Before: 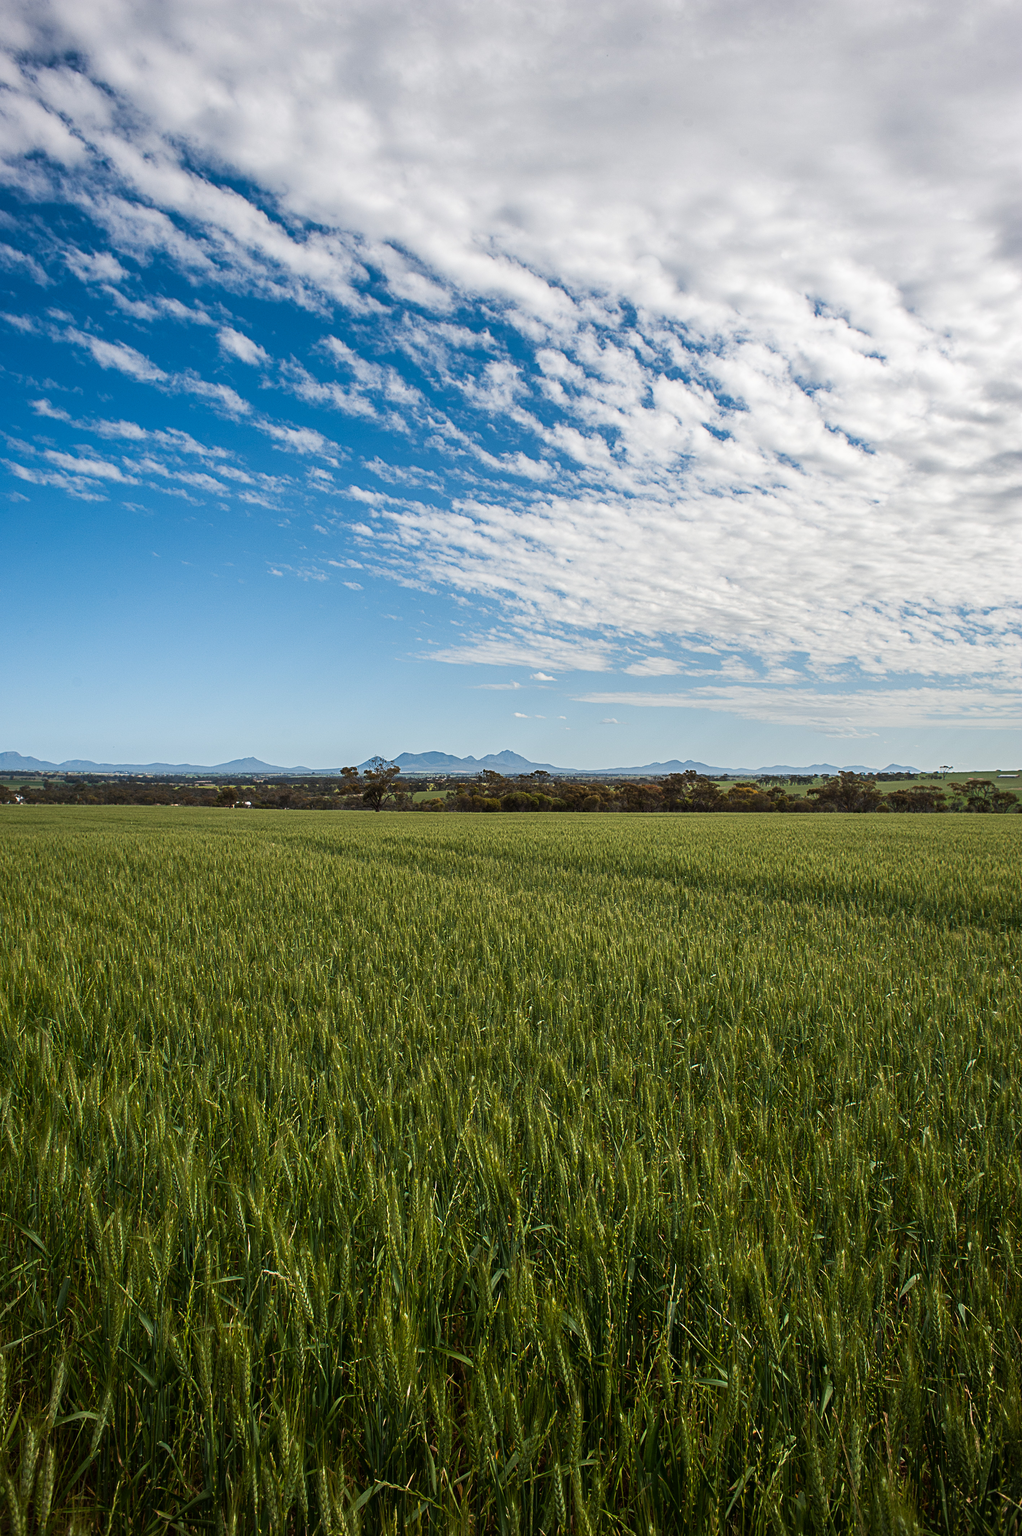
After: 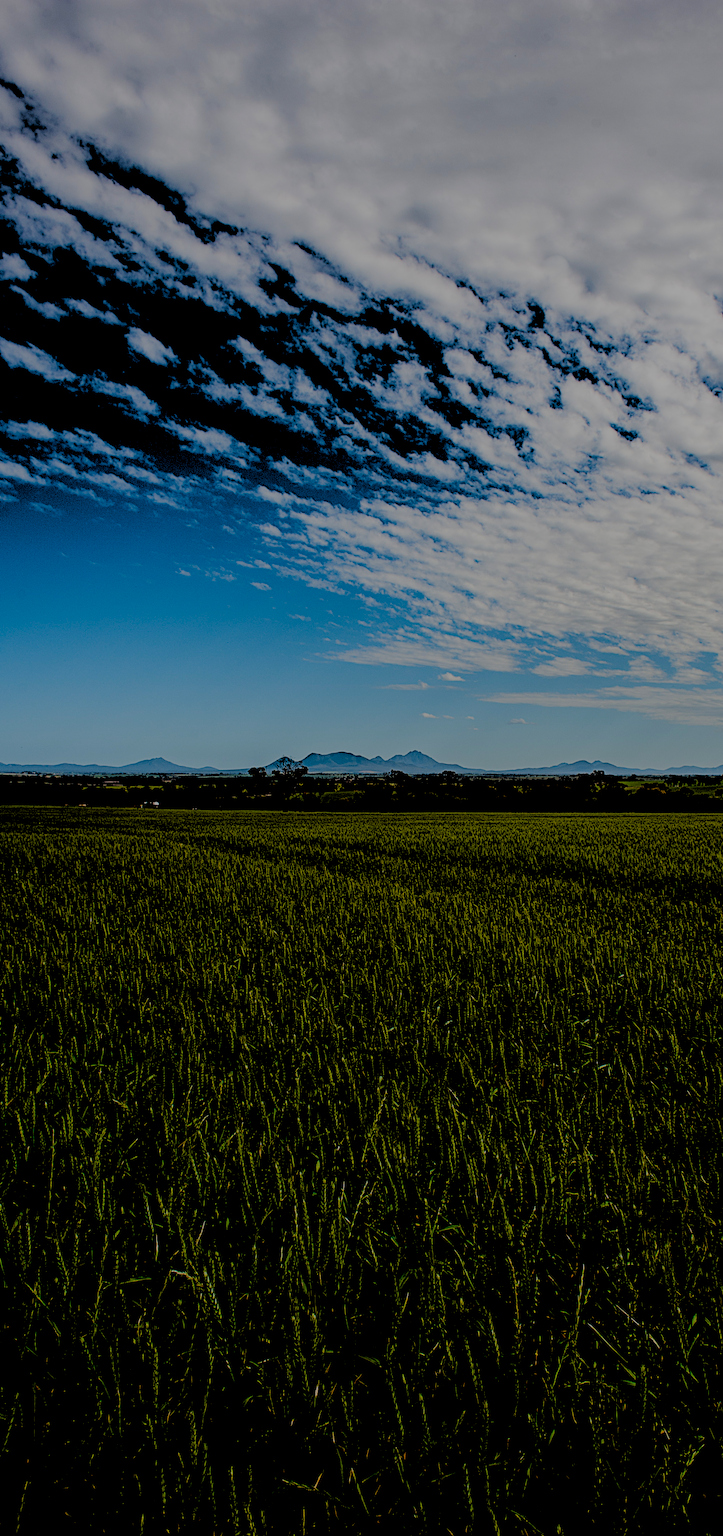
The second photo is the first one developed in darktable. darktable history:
color balance rgb: shadows lift › luminance -9.41%, highlights gain › luminance 17.6%, global offset › luminance -1.45%, perceptual saturation grading › highlights -17.77%, perceptual saturation grading › mid-tones 33.1%, perceptual saturation grading › shadows 50.52%, global vibrance 24.22%
rgb levels: levels [[0.027, 0.429, 0.996], [0, 0.5, 1], [0, 0.5, 1]]
crop and rotate: left 9.061%, right 20.142%
exposure: exposure -2.002 EV, compensate highlight preservation false
